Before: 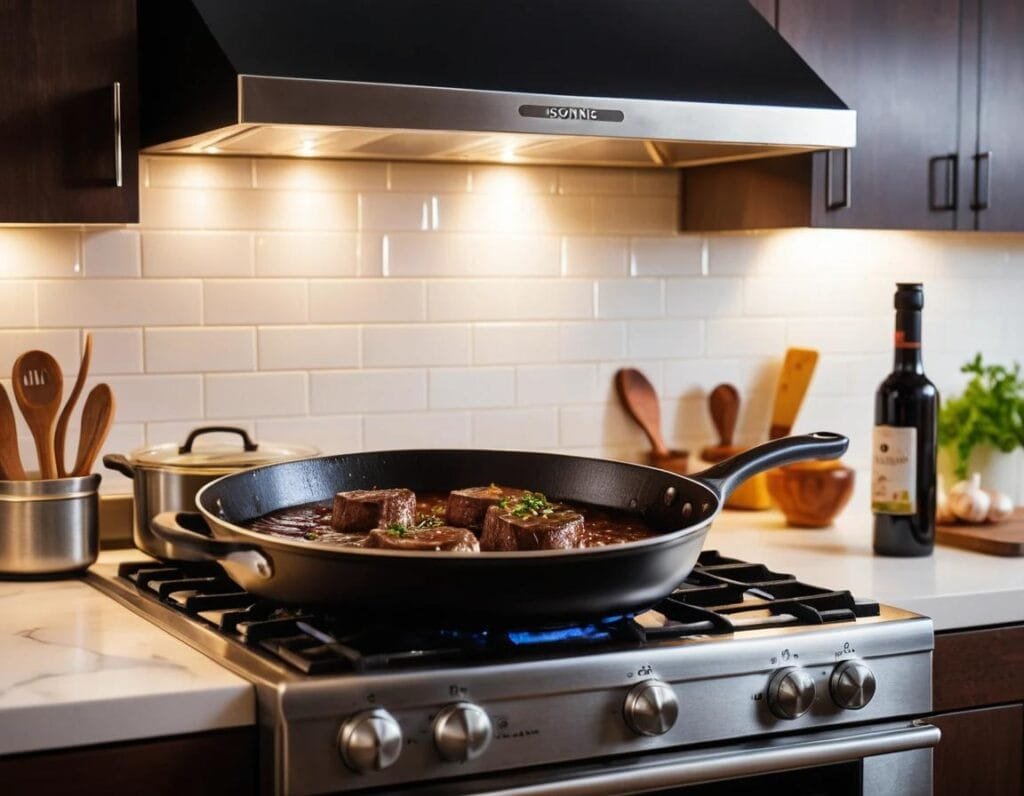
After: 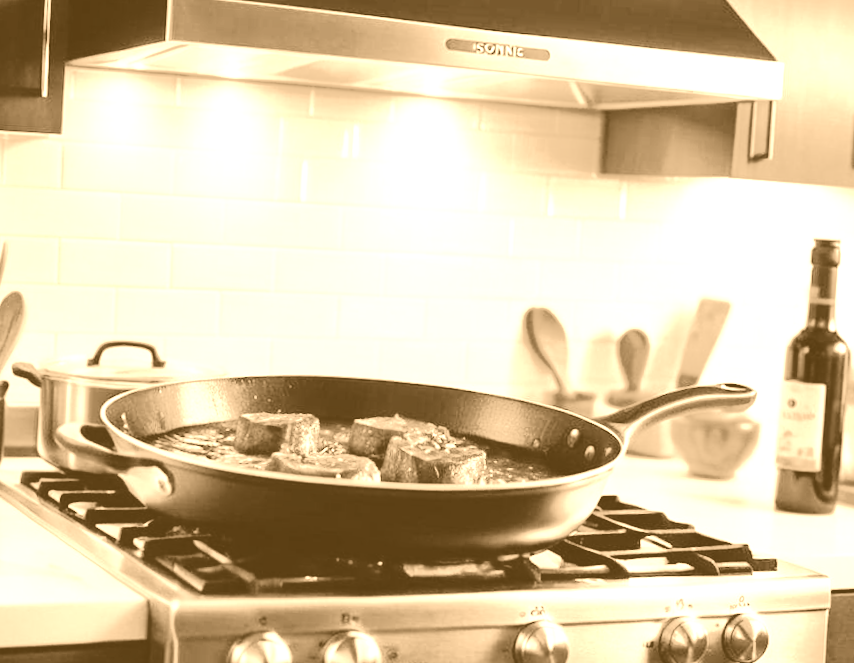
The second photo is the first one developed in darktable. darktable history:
rotate and perspective: rotation 0.192°, lens shift (horizontal) -0.015, crop left 0.005, crop right 0.996, crop top 0.006, crop bottom 0.99
crop and rotate: angle -3.27°, left 5.211%, top 5.211%, right 4.607%, bottom 4.607%
exposure: black level correction 0, exposure 1.5 EV, compensate exposure bias true, compensate highlight preservation false
filmic rgb: black relative exposure -7.5 EV, white relative exposure 5 EV, hardness 3.31, contrast 1.3, contrast in shadows safe
color correction: highlights a* -5.94, highlights b* 11.19
color balance rgb: shadows lift › hue 87.51°, highlights gain › chroma 1.35%, highlights gain › hue 55.1°, global offset › chroma 0.13%, global offset › hue 253.66°, perceptual saturation grading › global saturation 16.38%
colorize: hue 28.8°, source mix 100%
shadows and highlights: shadows 40, highlights -60
